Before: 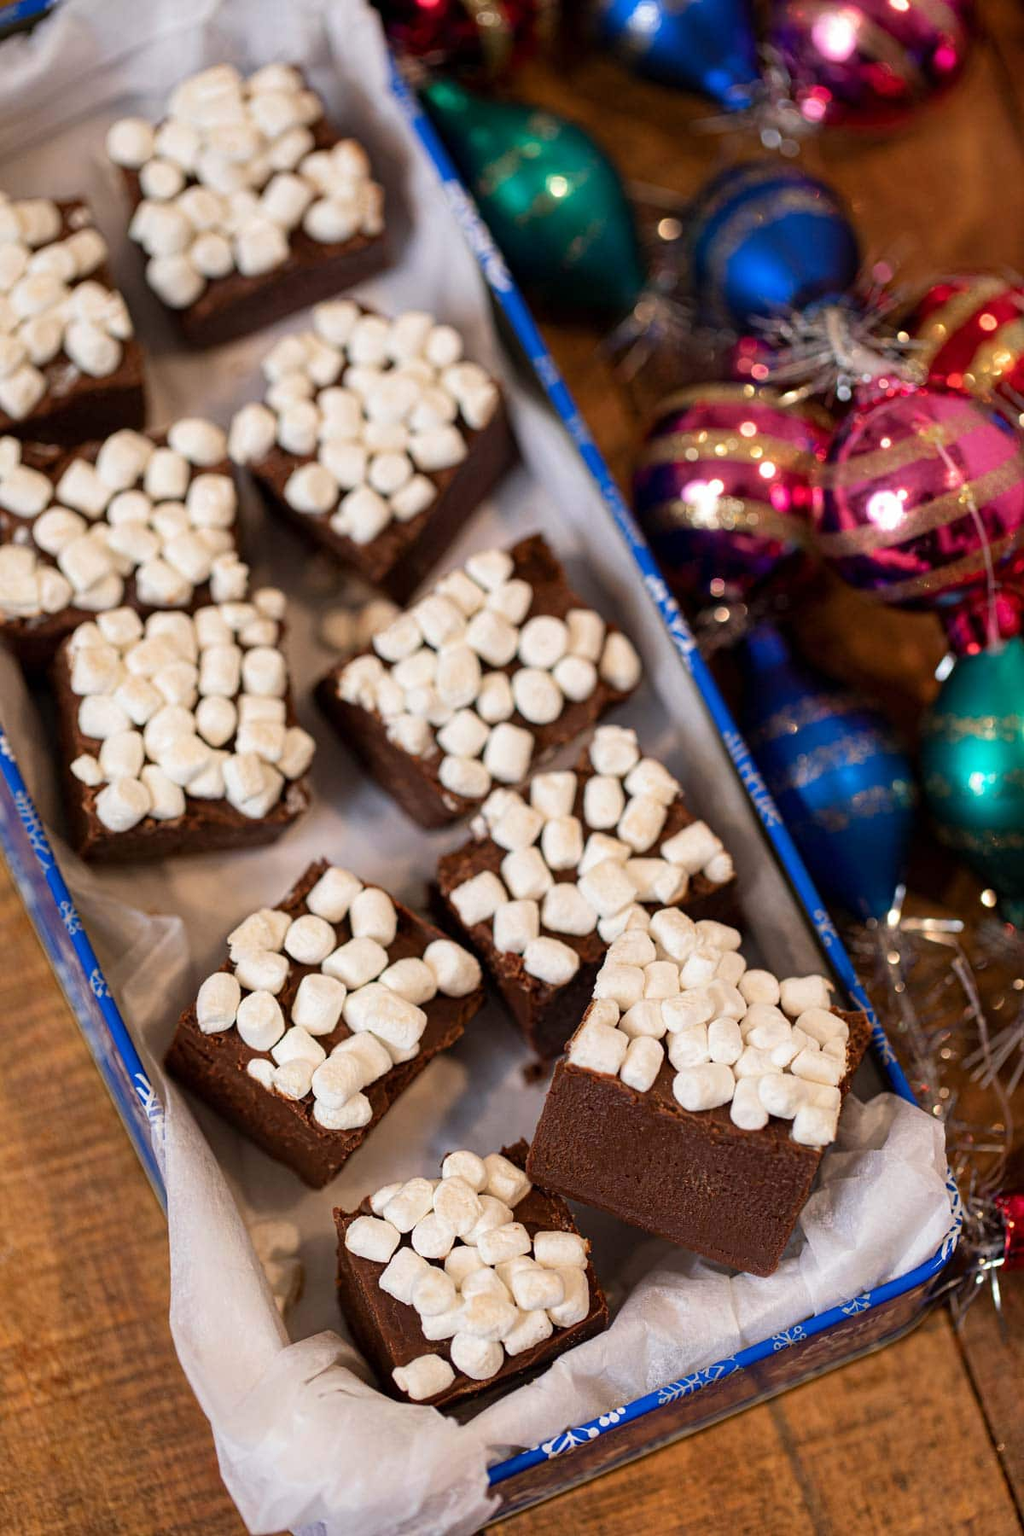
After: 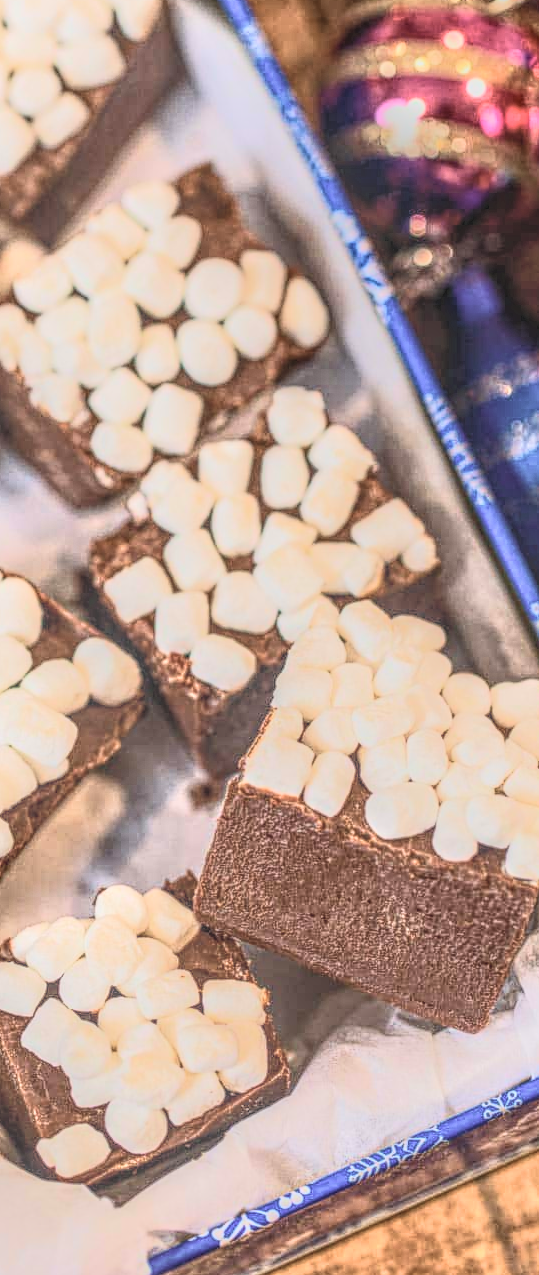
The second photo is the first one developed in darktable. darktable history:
crop: left 35.269%, top 25.768%, right 19.813%, bottom 3.355%
local contrast: highlights 2%, shadows 3%, detail 201%, midtone range 0.248
exposure: exposure 0.737 EV, compensate highlight preservation false
velvia: on, module defaults
contrast brightness saturation: contrast 0.582, brightness 0.566, saturation -0.34
shadows and highlights: shadows -20.53, white point adjustment -2.12, highlights -34.79, highlights color adjustment 78.24%
